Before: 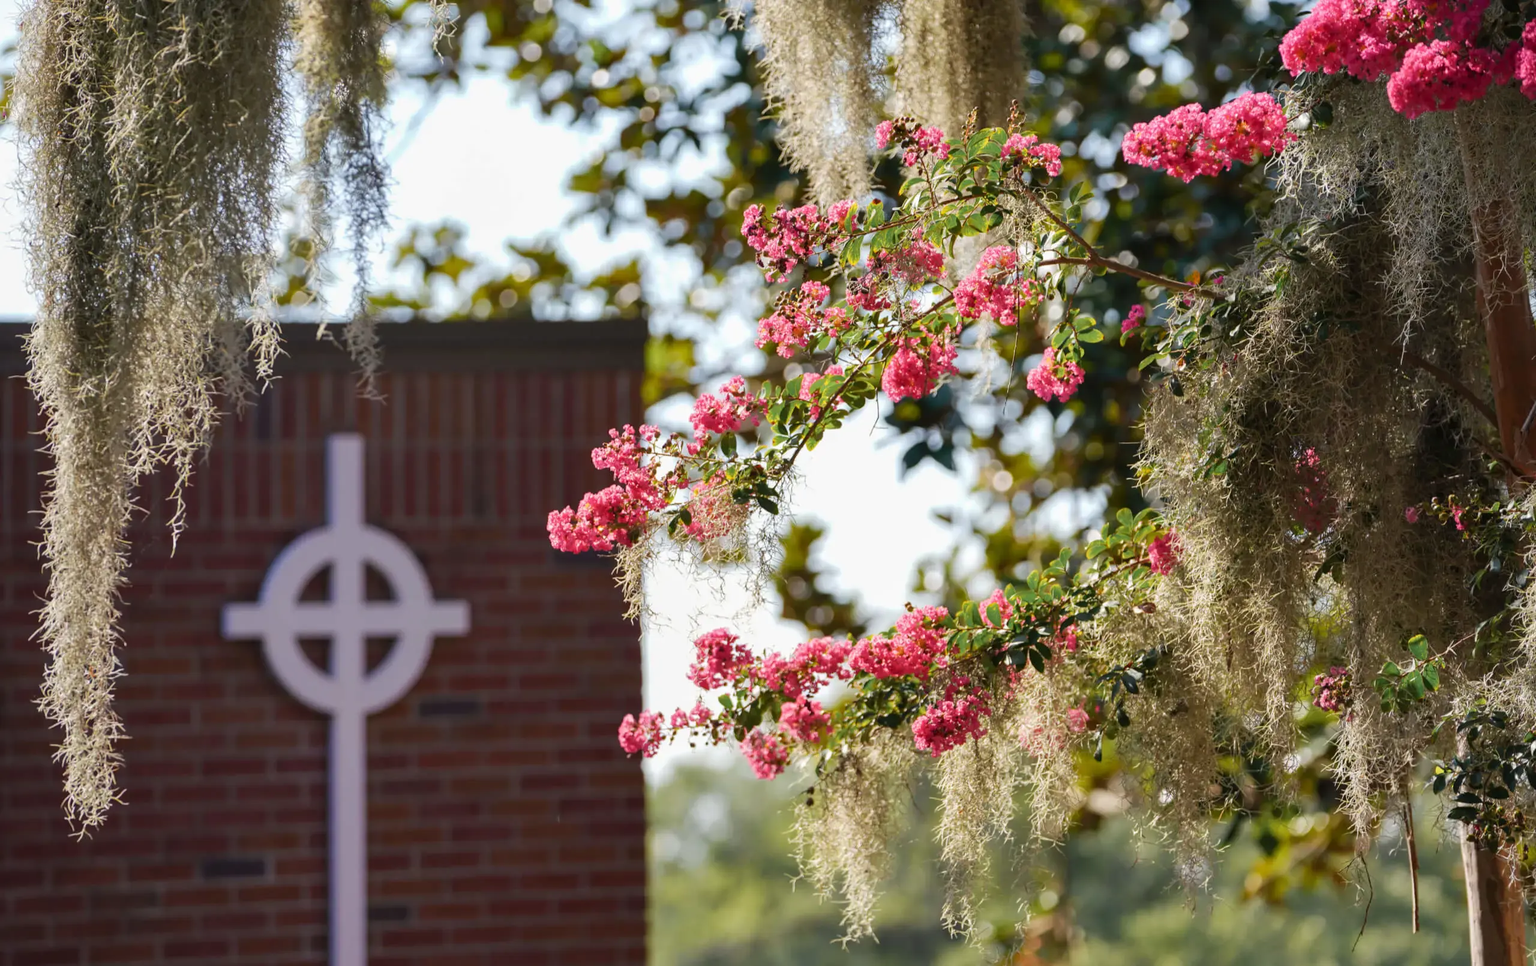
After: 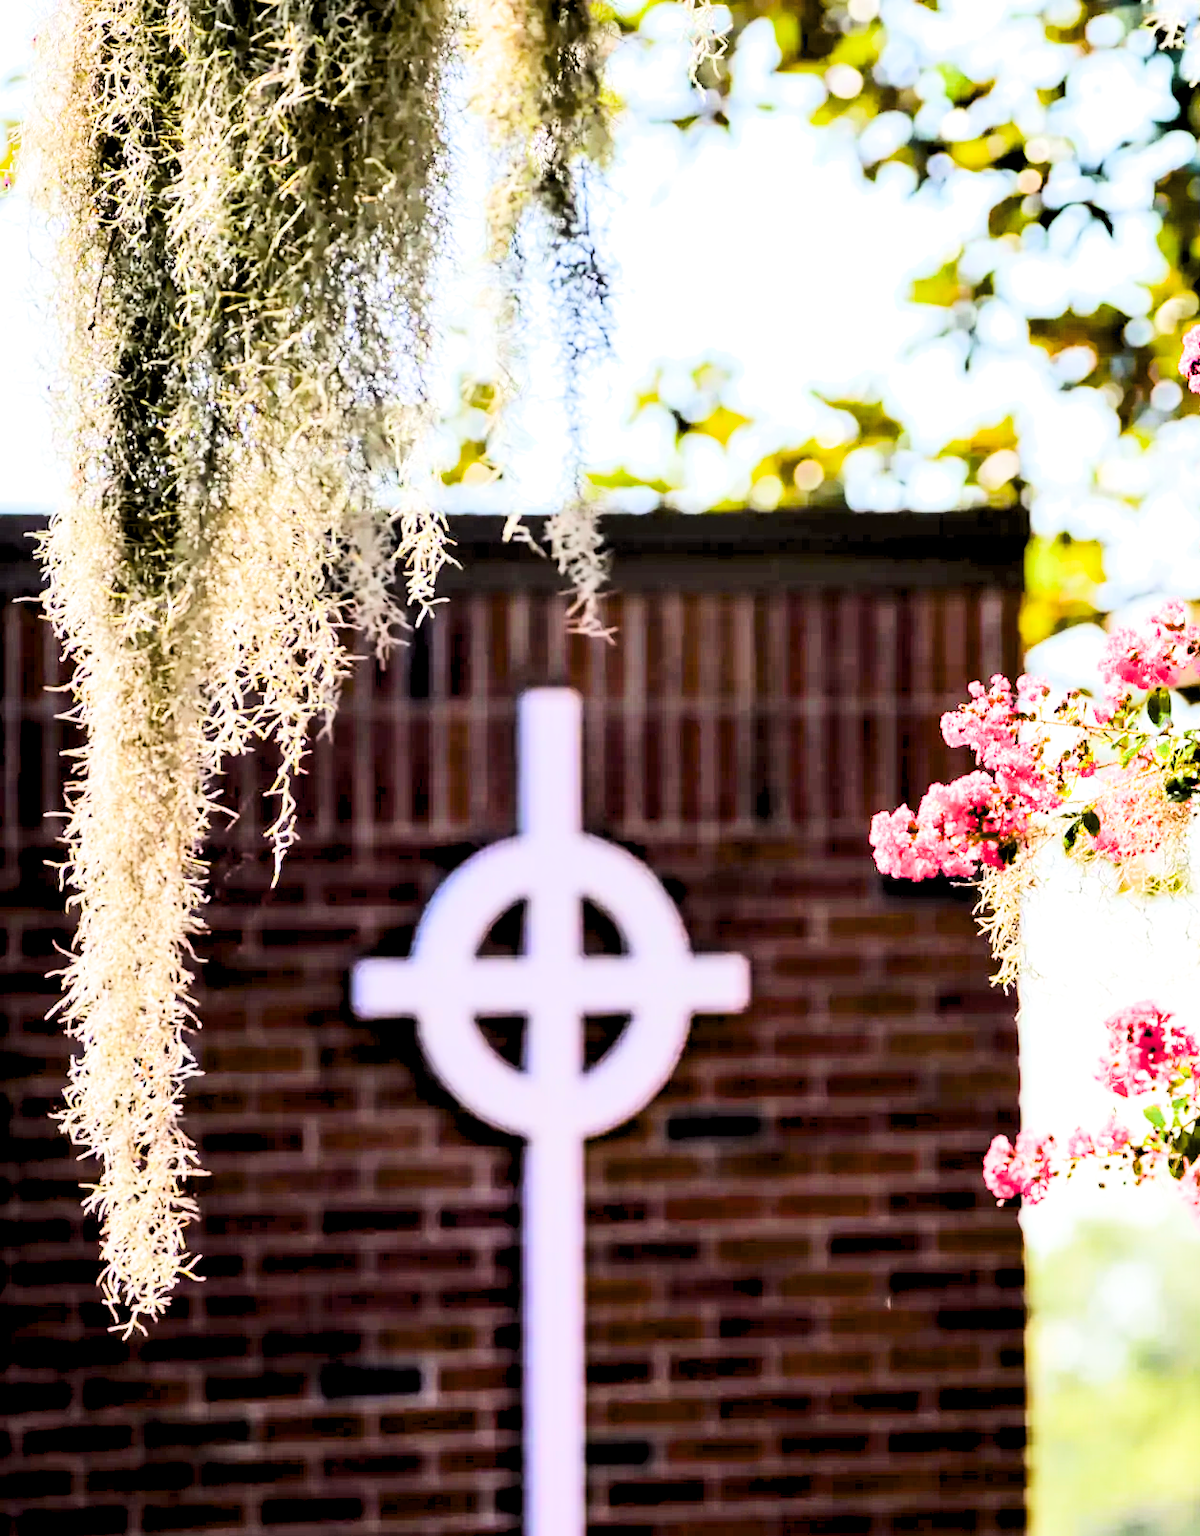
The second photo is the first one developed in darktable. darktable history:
tone curve: curves: ch0 [(0, 0) (0.288, 0.201) (0.683, 0.793) (1, 1)], color space Lab, linked channels, preserve colors none
tone equalizer: on, module defaults
contrast equalizer: y [[0.535, 0.543, 0.548, 0.548, 0.542, 0.532], [0.5 ×6], [0.5 ×6], [0 ×6], [0 ×6]]
crop and rotate: left 0%, top 0%, right 50.845%
exposure: black level correction 0.016, exposure 1.774 EV, compensate highlight preservation false
rgb levels: levels [[0.013, 0.434, 0.89], [0, 0.5, 1], [0, 0.5, 1]]
filmic rgb: white relative exposure 3.9 EV, hardness 4.26
